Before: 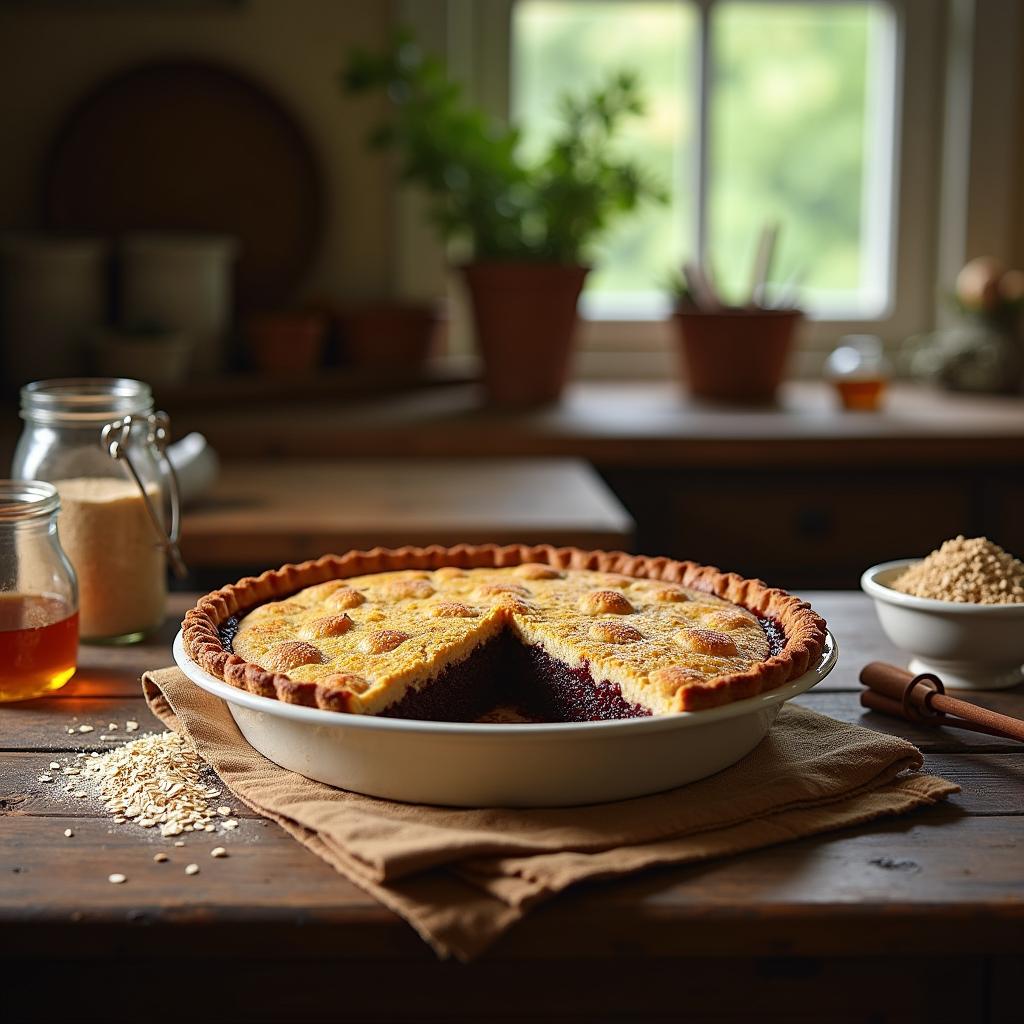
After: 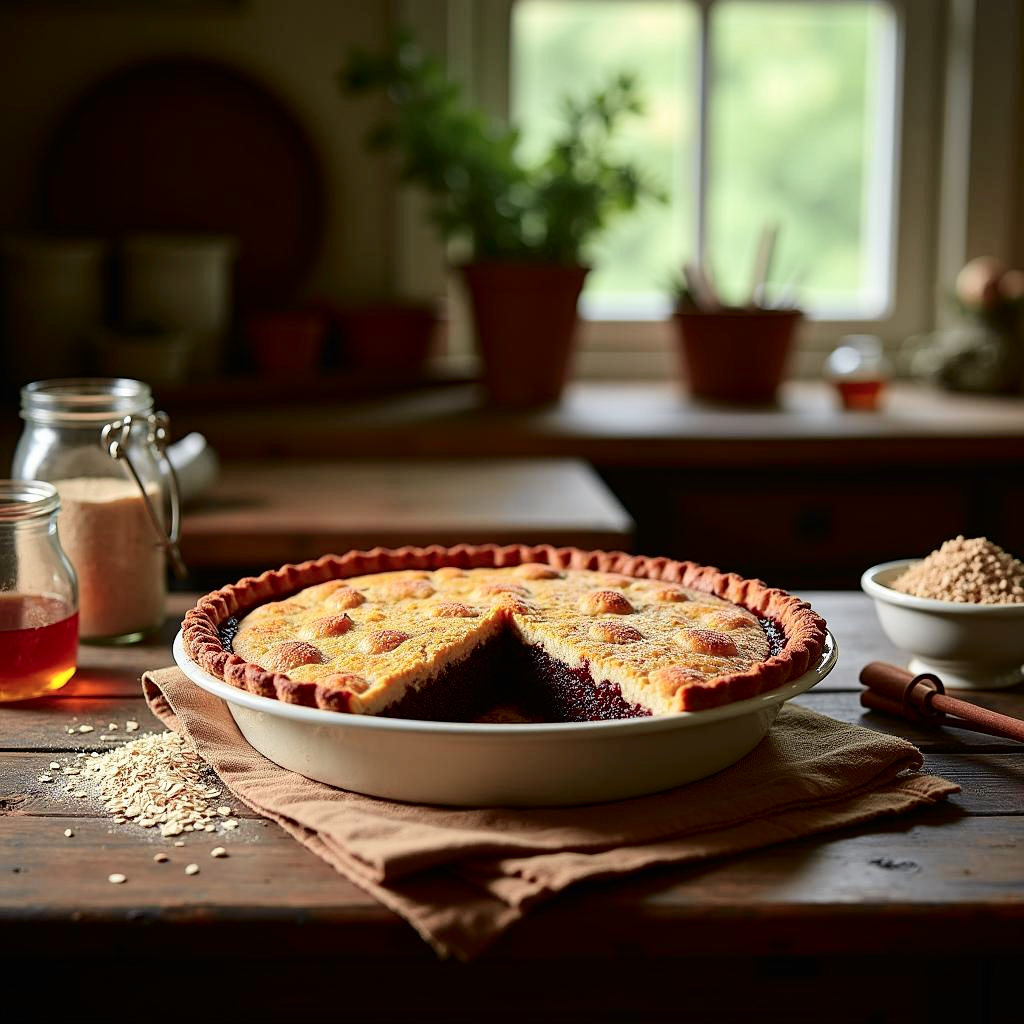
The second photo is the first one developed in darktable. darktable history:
tone curve: curves: ch0 [(0.003, 0) (0.066, 0.023) (0.149, 0.094) (0.264, 0.238) (0.395, 0.421) (0.517, 0.56) (0.688, 0.743) (0.813, 0.846) (1, 1)]; ch1 [(0, 0) (0.164, 0.115) (0.337, 0.332) (0.39, 0.398) (0.464, 0.461) (0.501, 0.5) (0.507, 0.503) (0.534, 0.537) (0.577, 0.59) (0.652, 0.681) (0.733, 0.749) (0.811, 0.796) (1, 1)]; ch2 [(0, 0) (0.337, 0.382) (0.464, 0.476) (0.501, 0.502) (0.527, 0.54) (0.551, 0.565) (0.6, 0.59) (0.687, 0.675) (1, 1)], color space Lab, independent channels, preserve colors none
